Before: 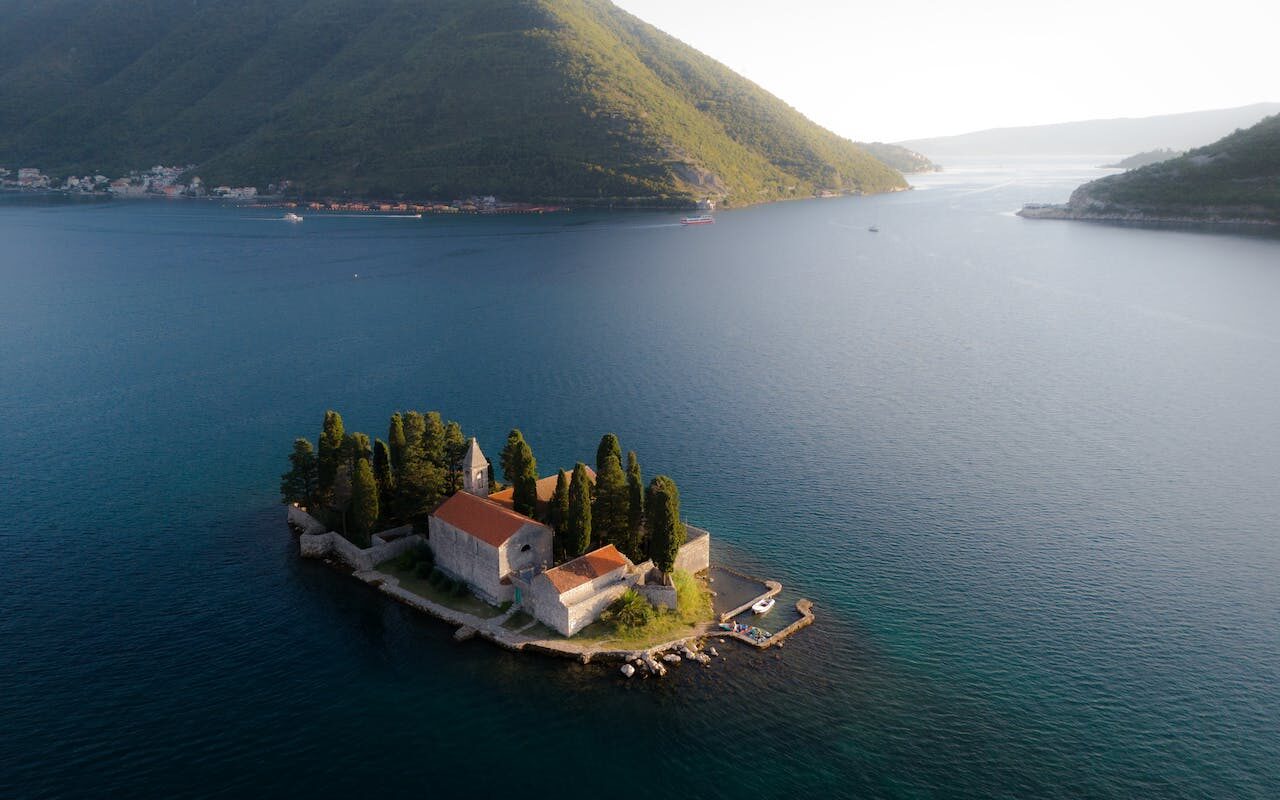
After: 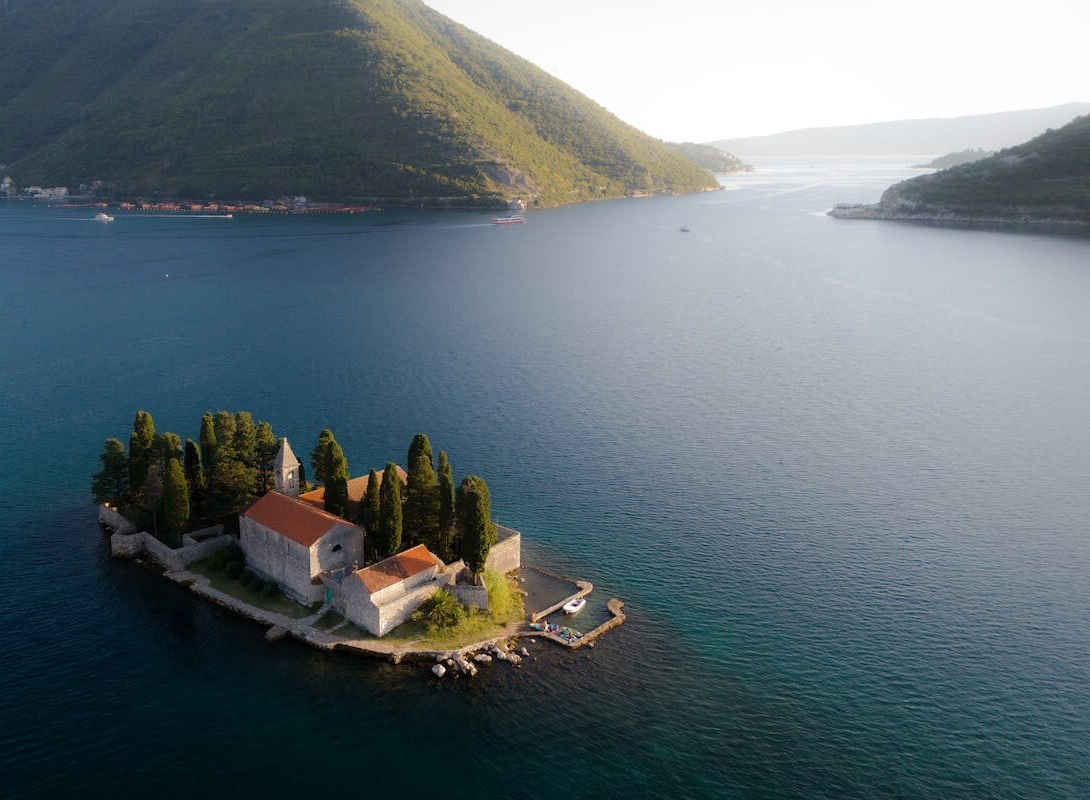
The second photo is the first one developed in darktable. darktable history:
crop and rotate: left 14.77%
